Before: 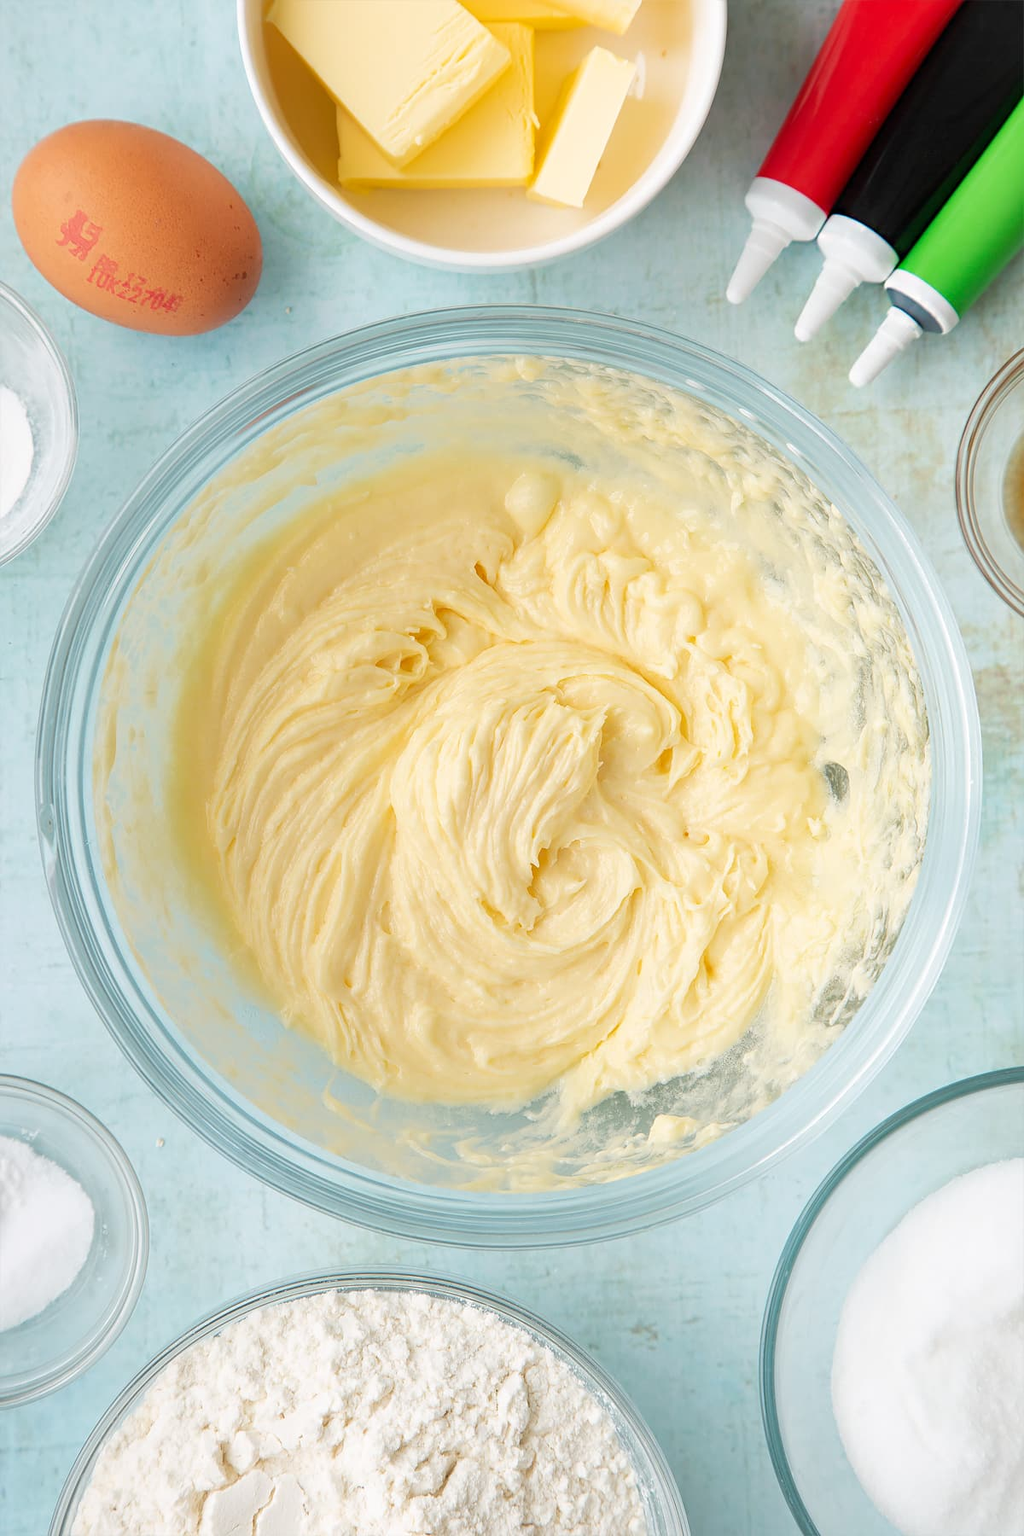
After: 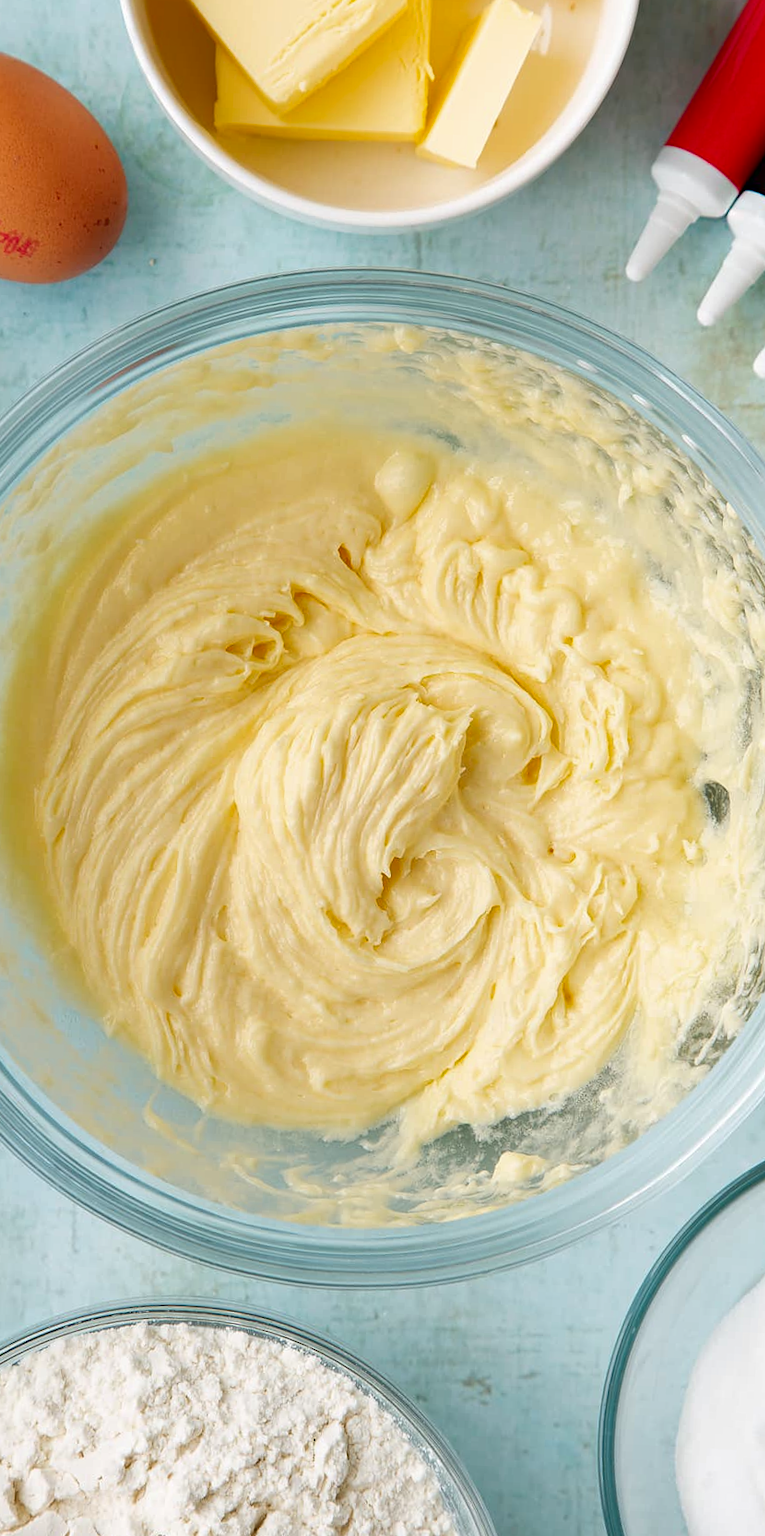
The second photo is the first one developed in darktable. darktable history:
crop and rotate: angle -3.09°, left 14.208%, top 0.033%, right 11.061%, bottom 0.039%
contrast brightness saturation: contrast 0.07, brightness -0.137, saturation 0.115
shadows and highlights: radius 127.6, shadows 30.52, highlights -31.07, low approximation 0.01, soften with gaussian
